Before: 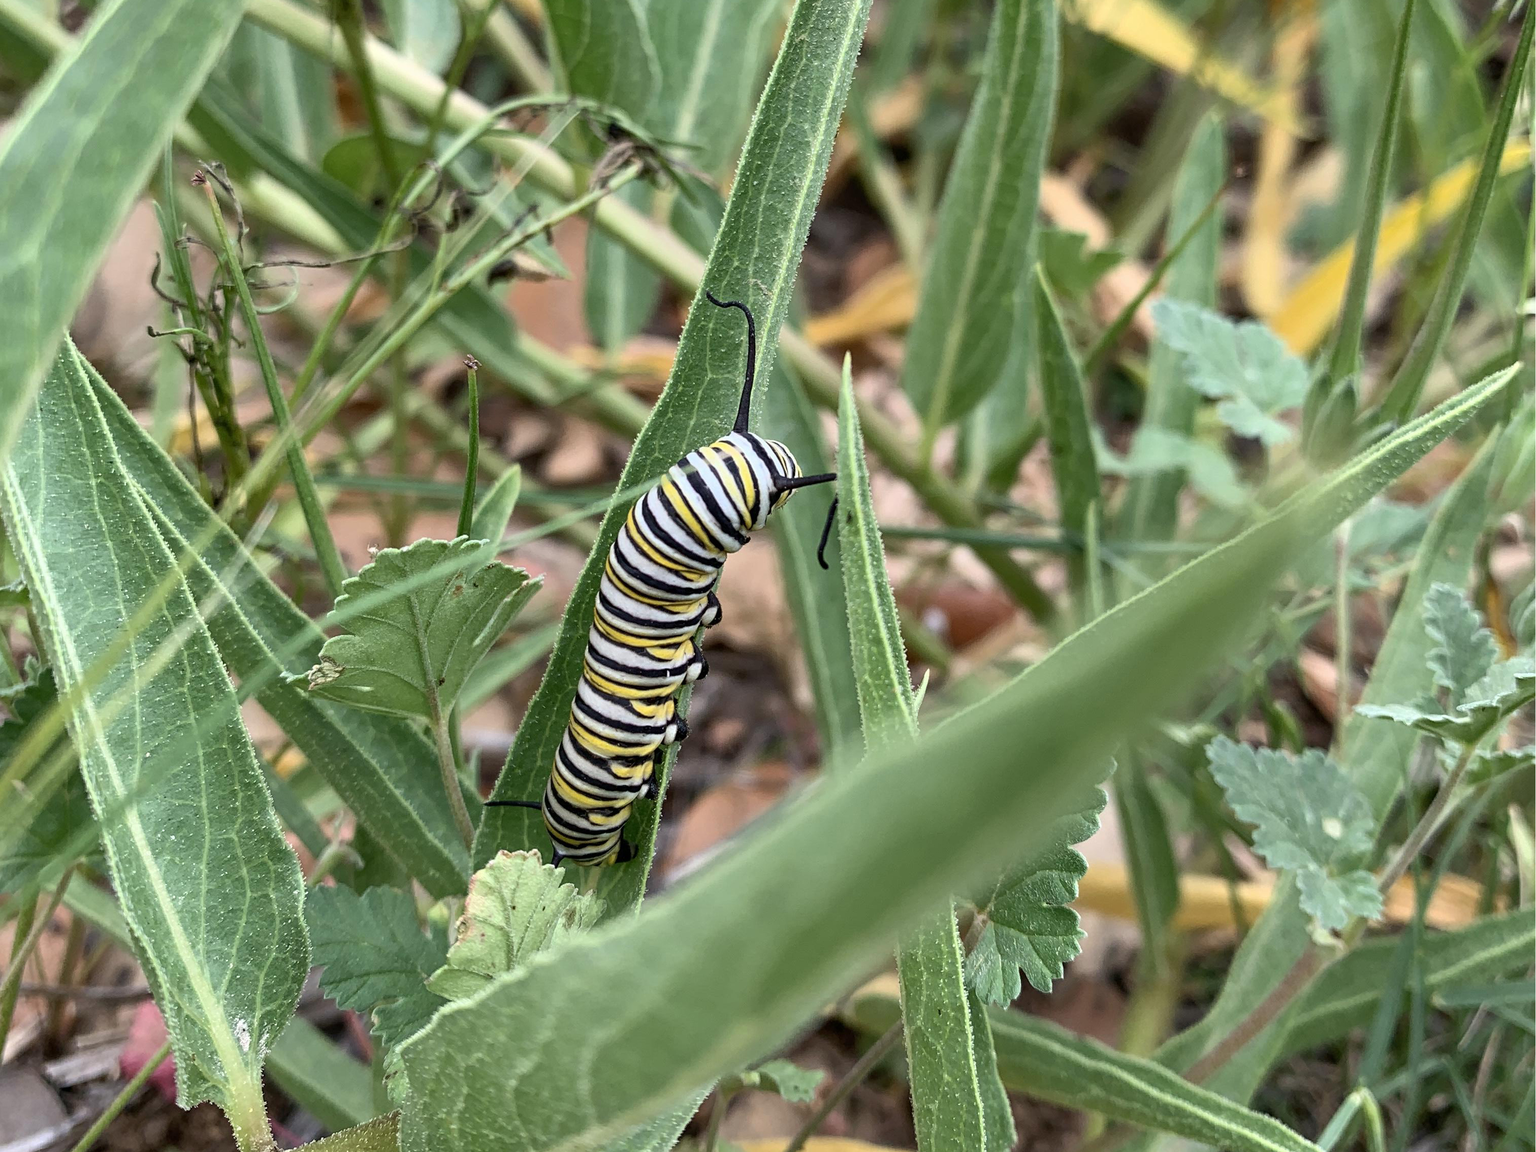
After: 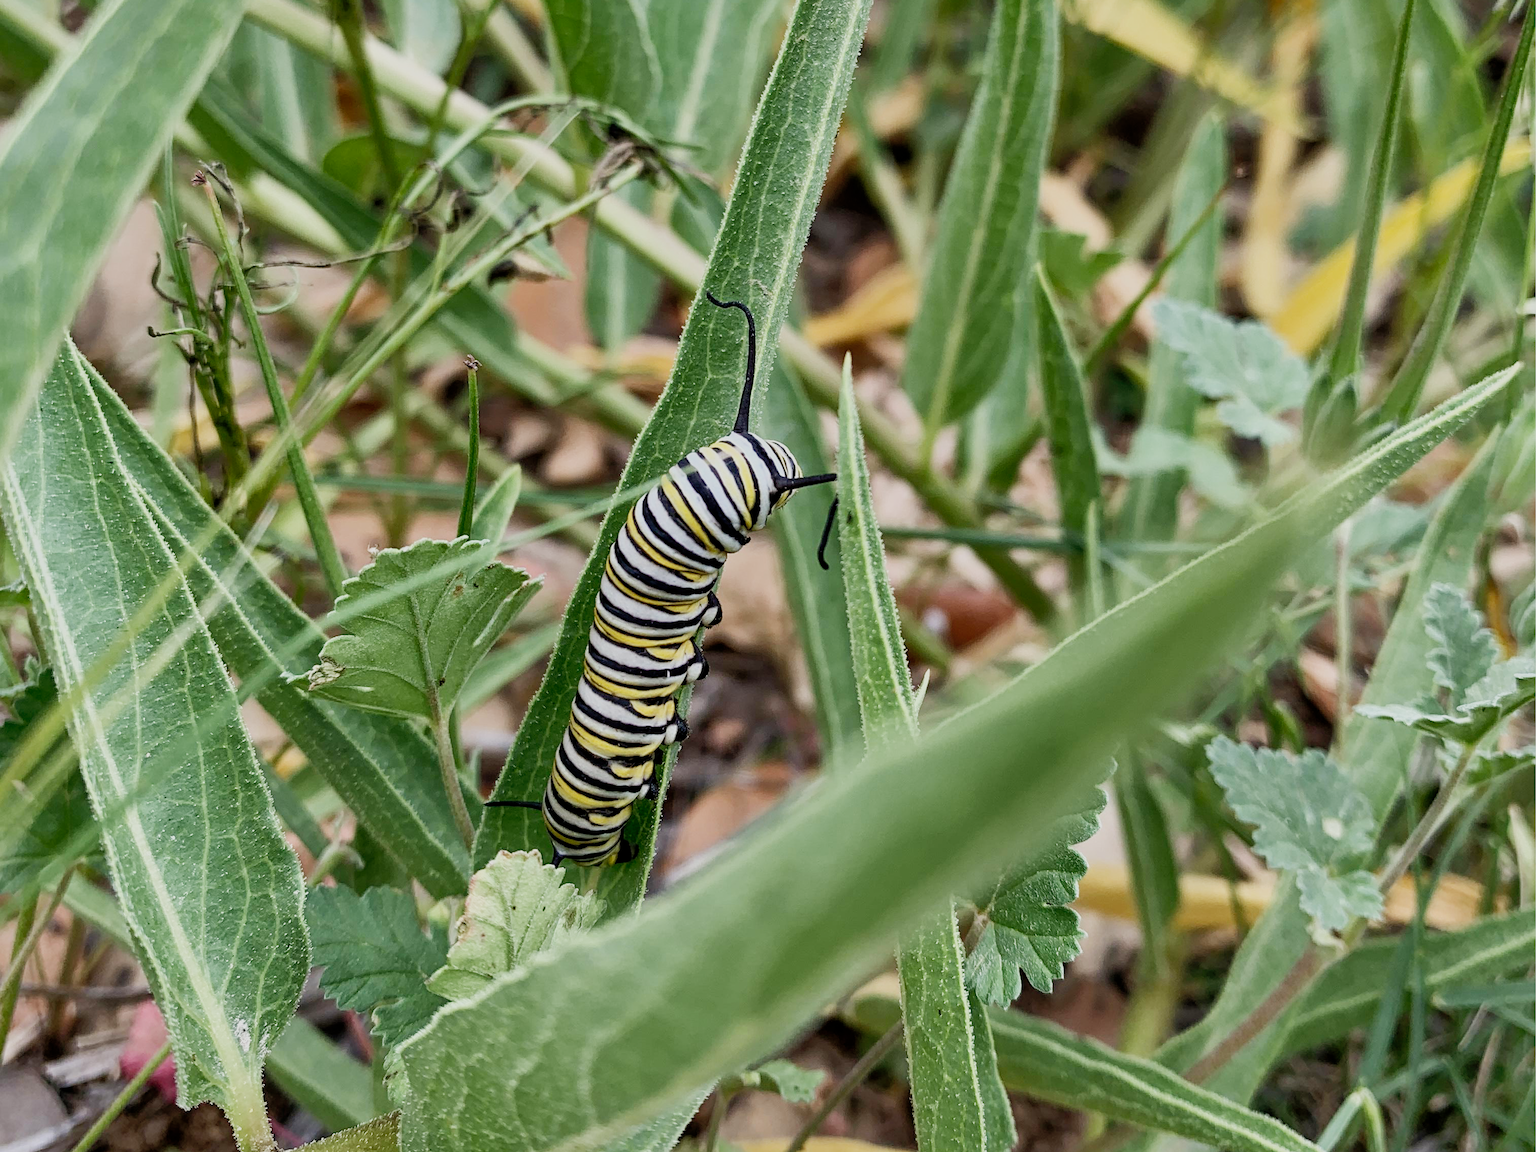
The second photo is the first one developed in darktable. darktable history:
shadows and highlights: on, module defaults
filmic rgb: black relative exposure -16 EV, white relative exposure 5.31 EV, hardness 5.9, contrast 1.25, preserve chrominance no, color science v5 (2021)
